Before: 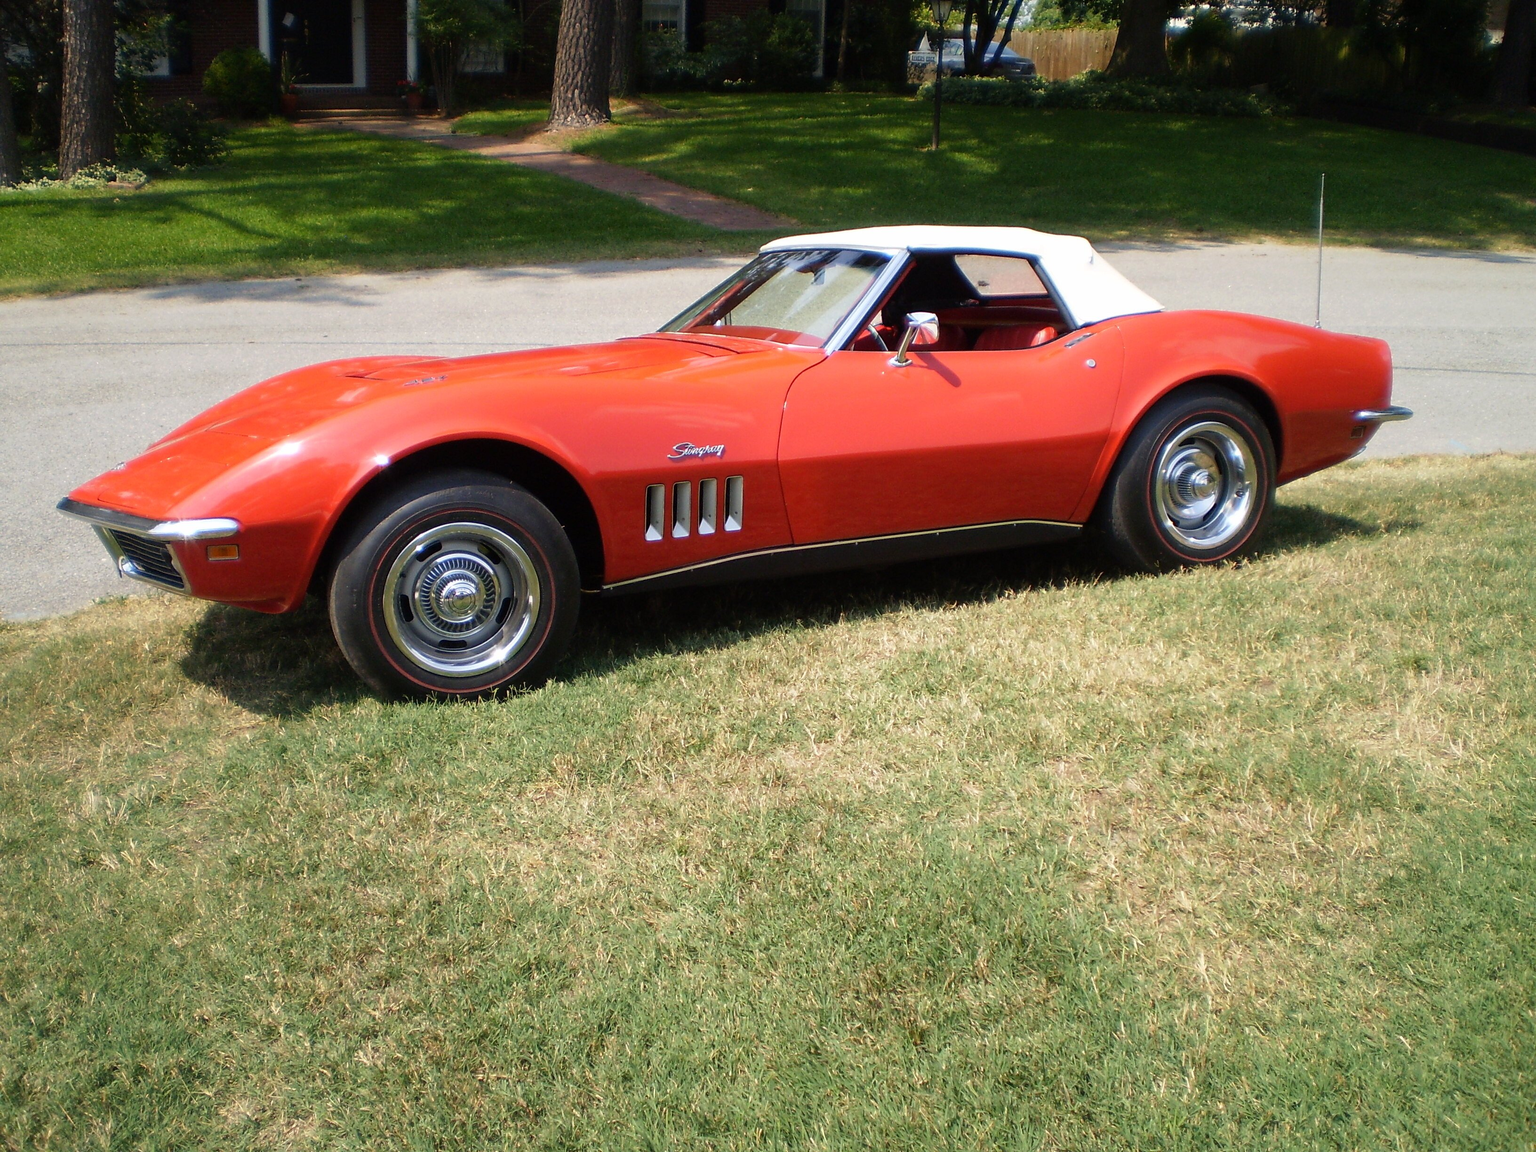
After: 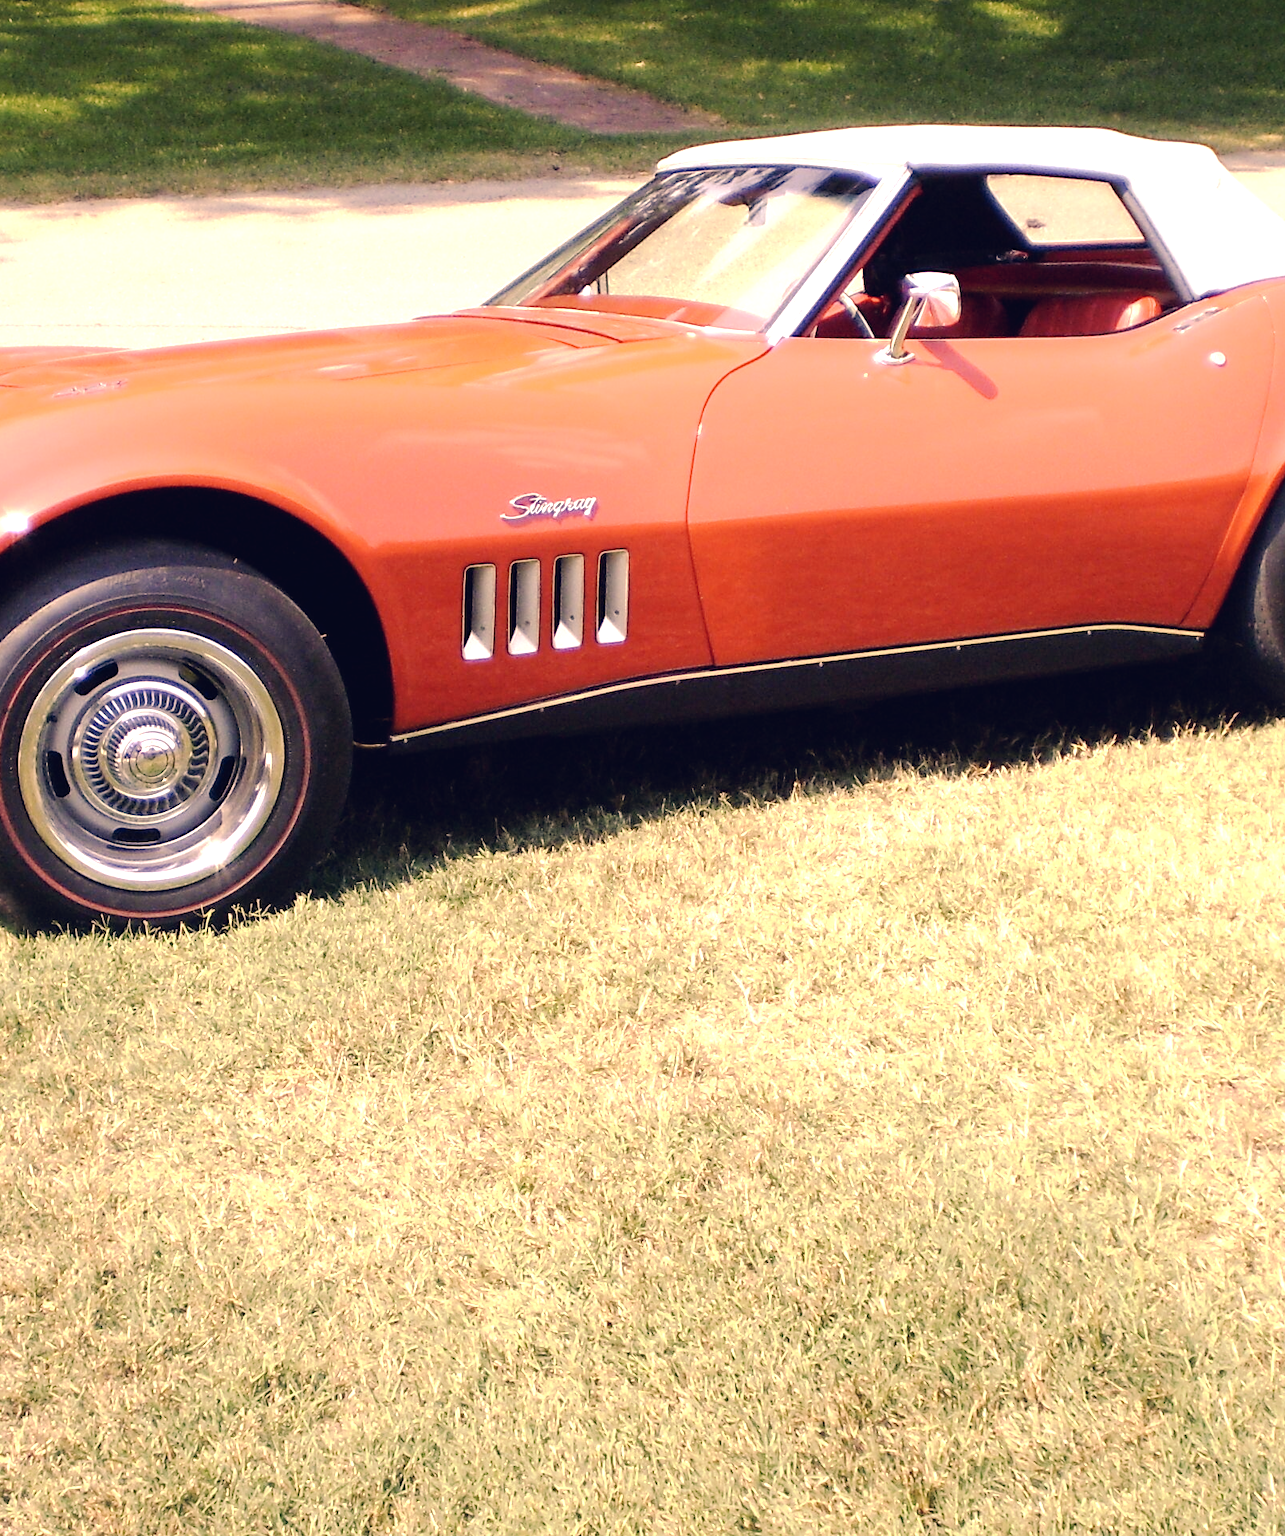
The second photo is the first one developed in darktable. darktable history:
exposure: black level correction 0.001, exposure 1 EV, compensate highlight preservation false
crop and rotate: angle 0.022°, left 24.233%, top 13.139%, right 26.34%, bottom 8.14%
tone curve: curves: ch0 [(0, 0.023) (0.037, 0.04) (0.131, 0.128) (0.304, 0.331) (0.504, 0.584) (0.616, 0.687) (0.704, 0.764) (0.808, 0.823) (1, 1)]; ch1 [(0, 0) (0.301, 0.3) (0.477, 0.472) (0.493, 0.497) (0.508, 0.501) (0.544, 0.541) (0.563, 0.565) (0.626, 0.66) (0.721, 0.776) (1, 1)]; ch2 [(0, 0) (0.249, 0.216) (0.349, 0.343) (0.424, 0.442) (0.476, 0.483) (0.502, 0.5) (0.517, 0.519) (0.532, 0.553) (0.569, 0.587) (0.634, 0.628) (0.706, 0.729) (0.828, 0.742) (1, 0.9)], preserve colors none
color correction: highlights a* 19.89, highlights b* 26.97, shadows a* 3.32, shadows b* -16.98, saturation 0.717
